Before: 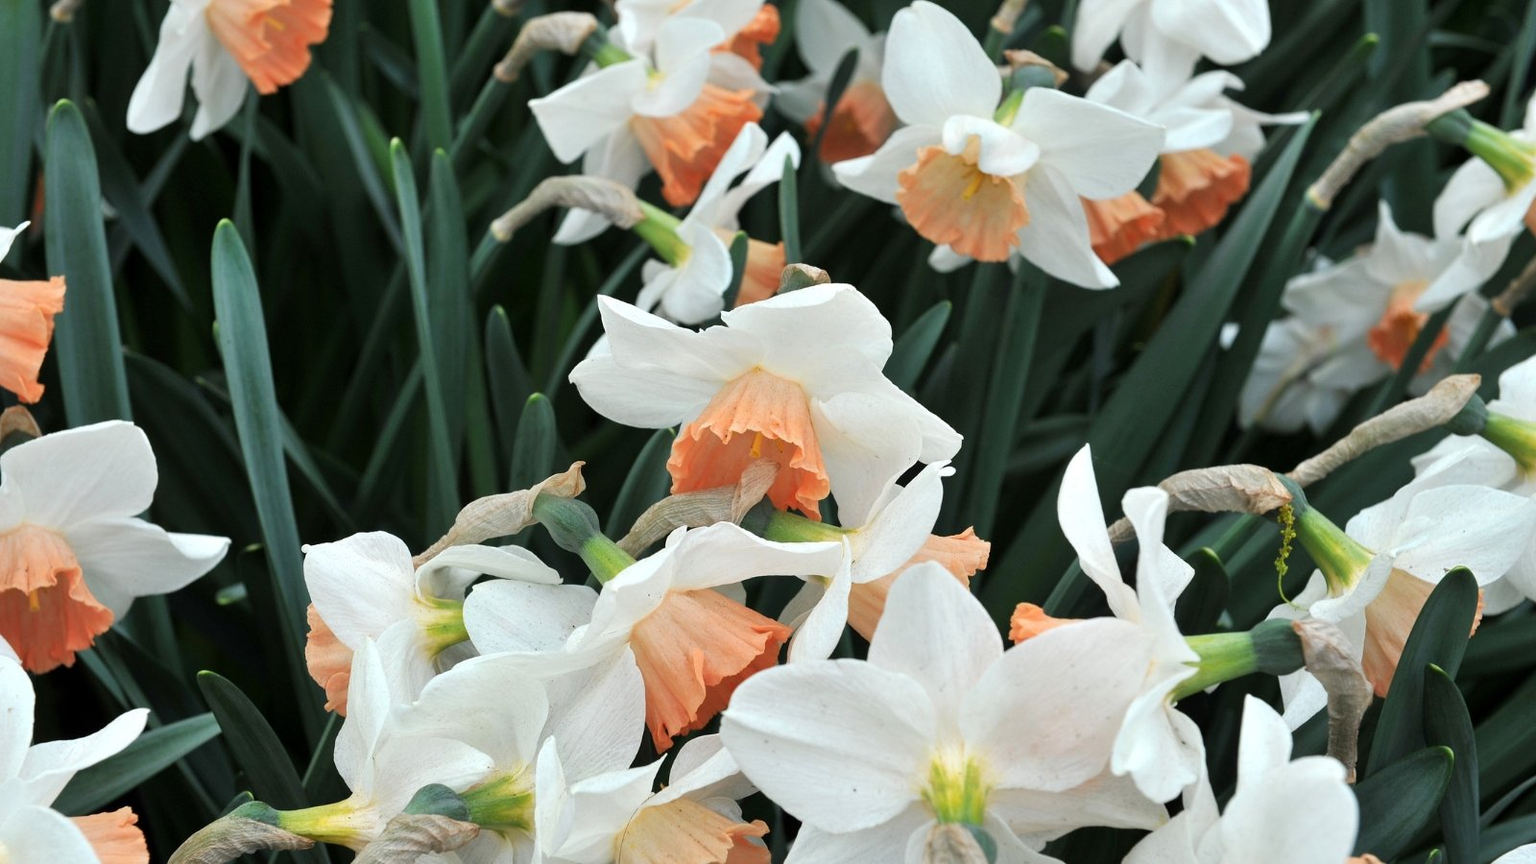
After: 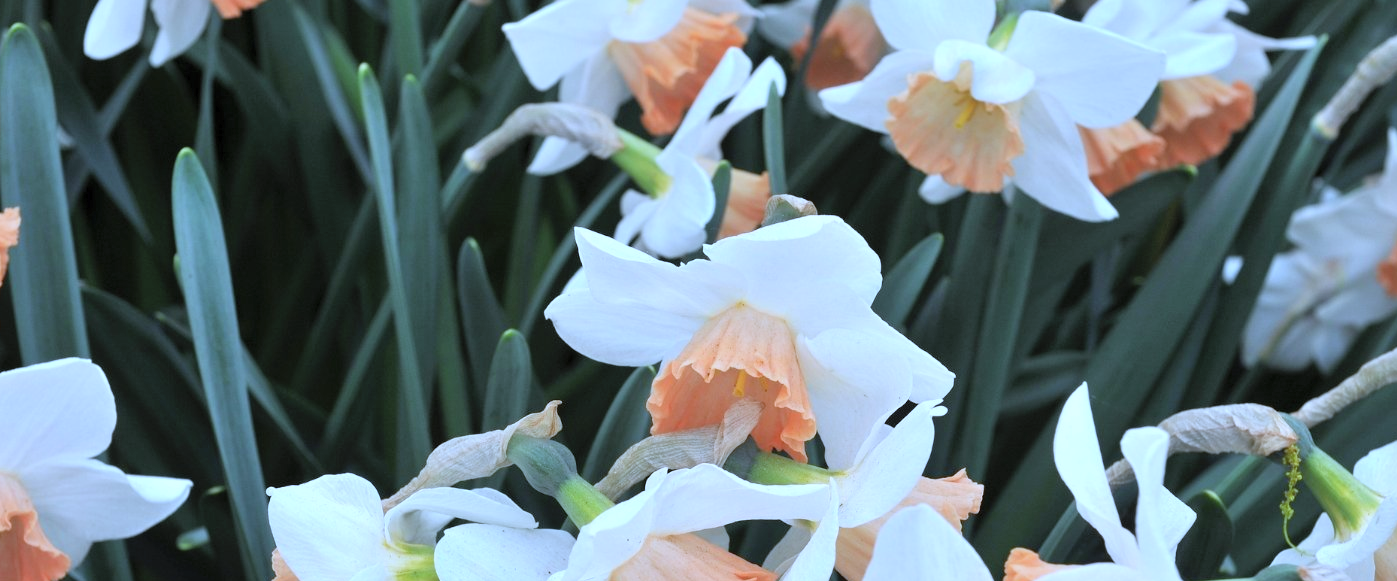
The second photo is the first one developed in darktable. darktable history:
crop: left 3.015%, top 8.969%, right 9.647%, bottom 26.457%
white balance: red 0.871, blue 1.249
contrast brightness saturation: brightness 0.15
